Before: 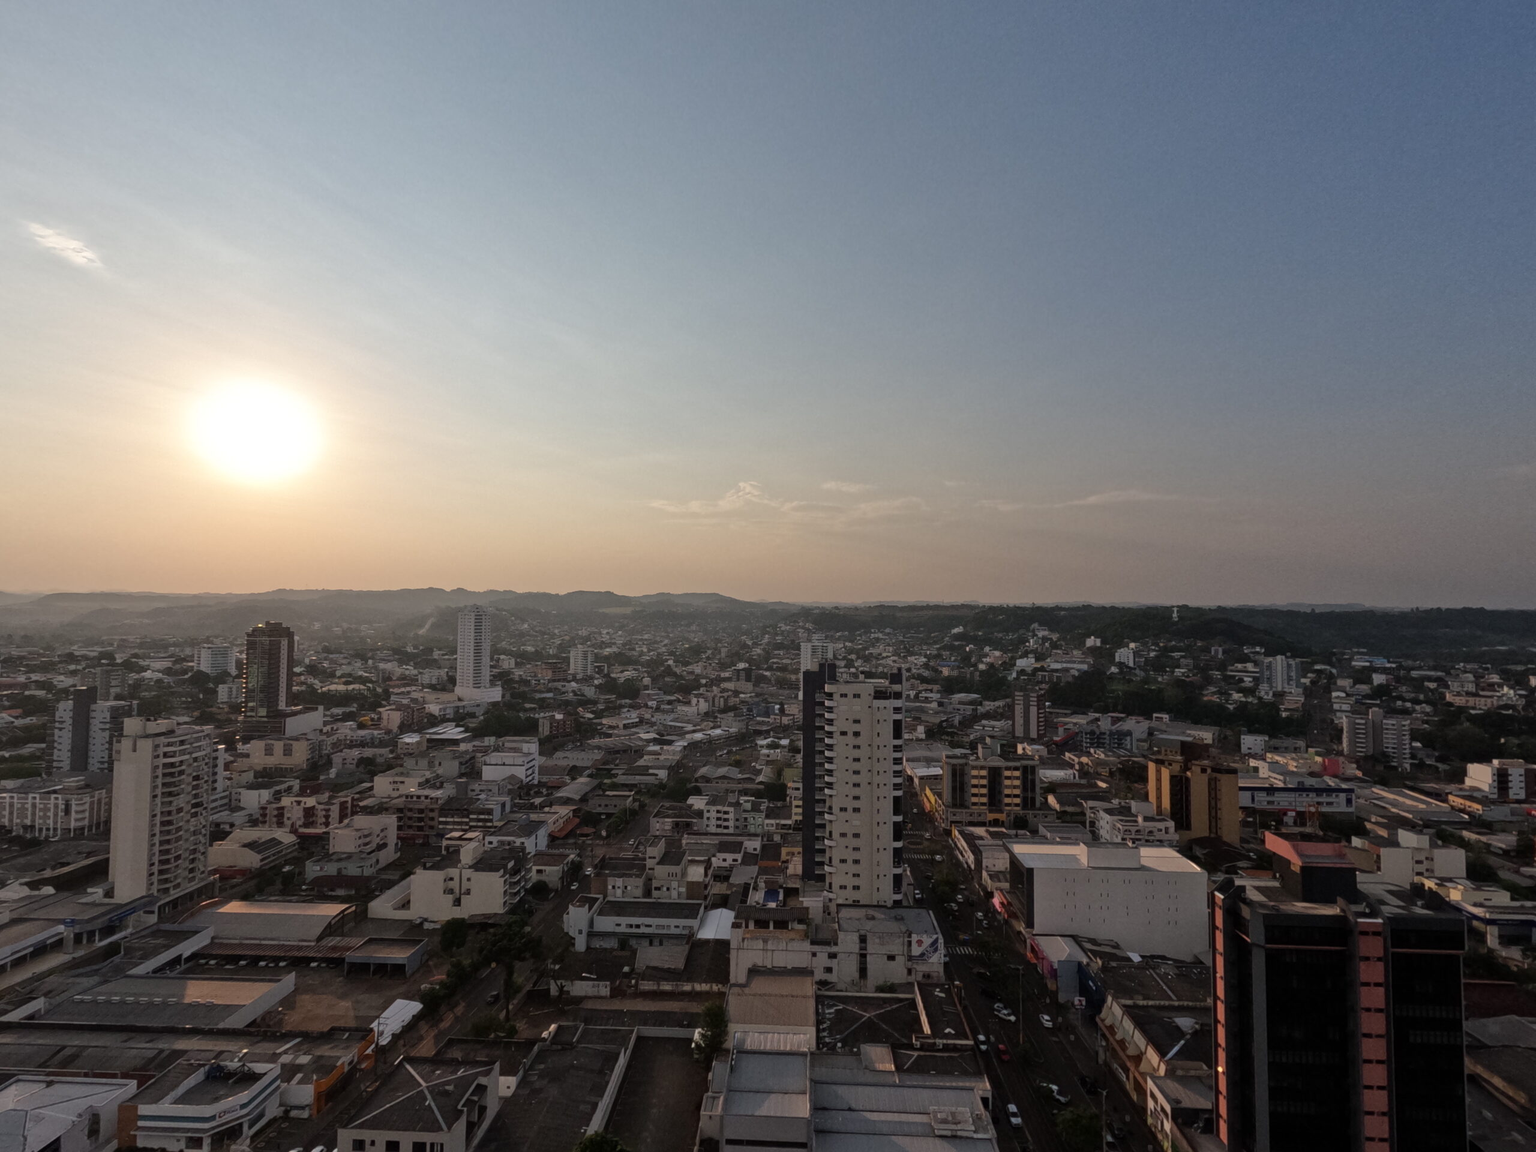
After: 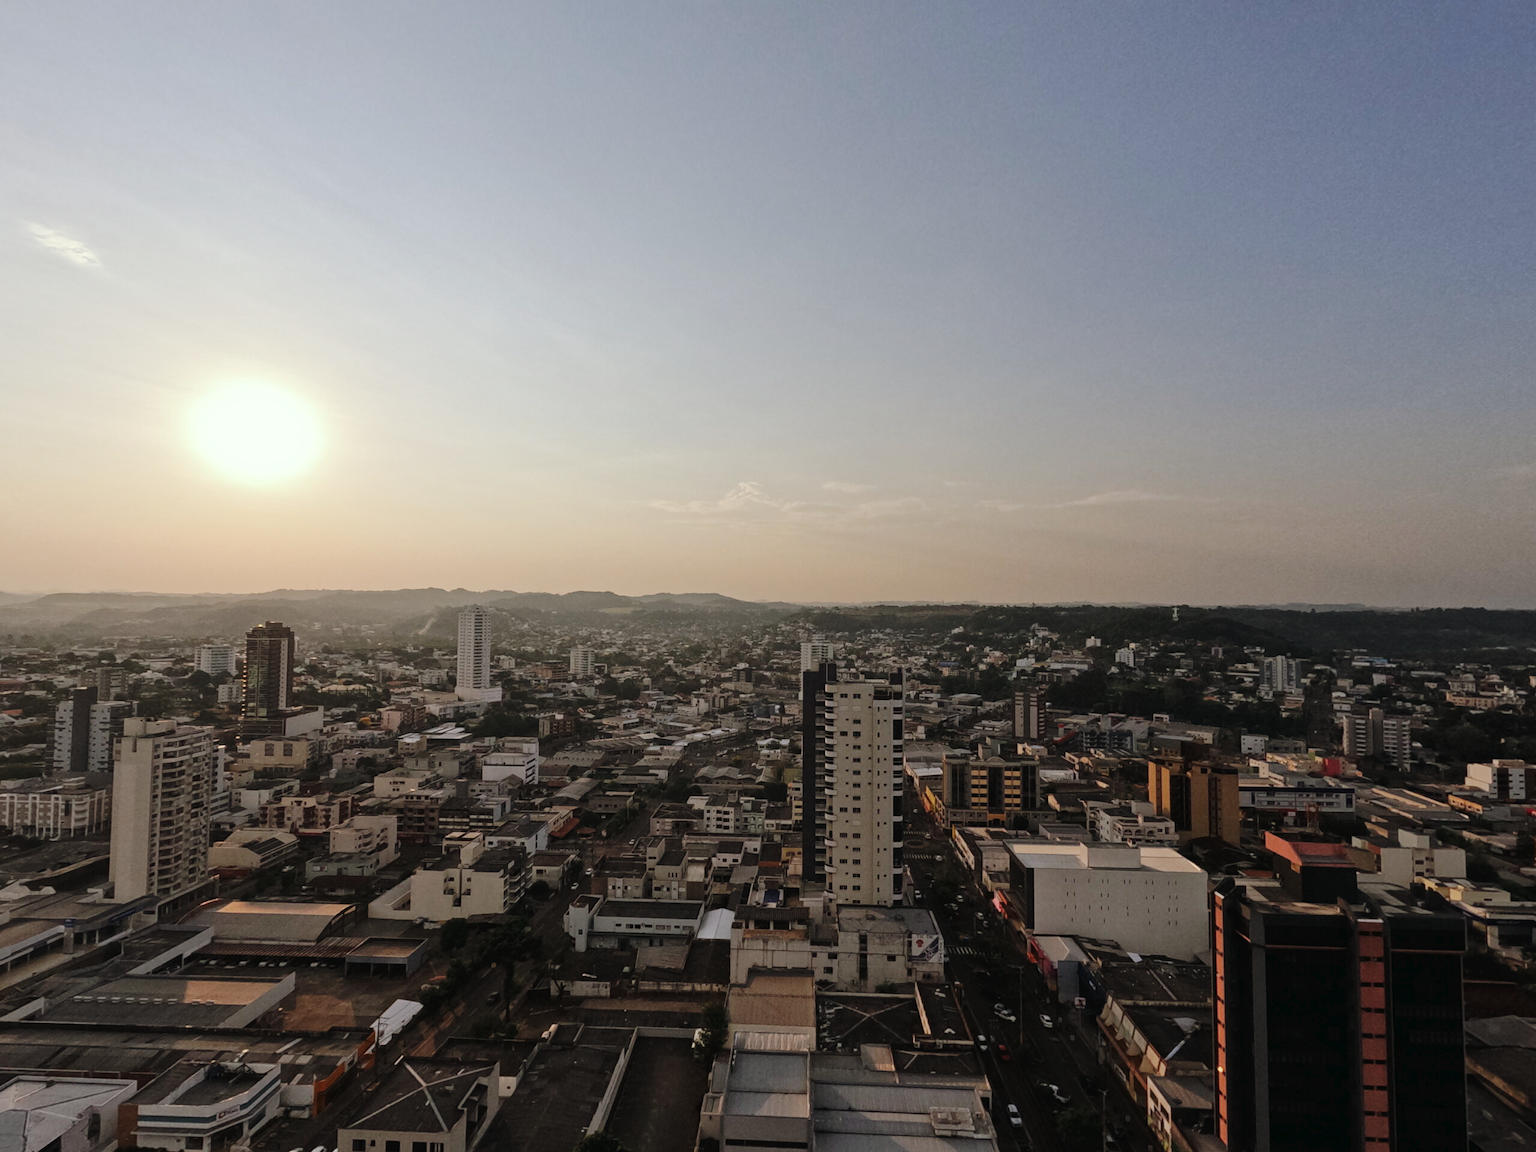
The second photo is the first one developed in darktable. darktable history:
tone curve: curves: ch0 [(0, 0) (0.003, 0.02) (0.011, 0.023) (0.025, 0.028) (0.044, 0.045) (0.069, 0.063) (0.1, 0.09) (0.136, 0.122) (0.177, 0.166) (0.224, 0.223) (0.277, 0.297) (0.335, 0.384) (0.399, 0.461) (0.468, 0.549) (0.543, 0.632) (0.623, 0.705) (0.709, 0.772) (0.801, 0.844) (0.898, 0.91) (1, 1)], preserve colors none
color look up table: target L [93.54, 89.55, 88.99, 88.02, 73.59, 65.52, 66, 64.76, 55.34, 44.62, 28.21, 23.25, 3.373, 200.99, 85.73, 77.24, 73.12, 61.08, 59.39, 57.73, 53.04, 48.91, 41.16, 34.12, 33.16, 27.56, 95.52, 80.85, 77.95, 67.95, 70.39, 55.39, 56.82, 66.47, 55.19, 47.19, 43.57, 37.62, 40.29, 35.19, 15.11, 5.233, 91.09, 83.19, 77.98, 63.92, 60.7, 38.52, 34.37], target a [-24.35, -17.43, -50.6, -57.41, -46.65, -25.04, -69.8, -33.05, -39.13, -41.42, -24.06, -23.47, -6.555, 0, 14.08, 10.65, 27.34, 0.707, 48.46, 65.26, 68.09, 26.01, 28.03, 22.99, 45.47, 40.22, 1.467, 16.98, 21.21, 50.93, 43.45, 11.45, 76.44, 62.08, 15.61, 17.26, 66.28, 42.1, 53.44, 38.76, 22.65, 17.42, -10.54, -46.72, -30.61, -11.65, -13.91, -2.59, -6.158], target b [25.73, 71.46, 64.66, 16.27, 6.501, 63.64, 61.47, 34.84, 9.251, 39.68, 29.33, 27.26, 3.081, -0.001, 7.734, 78.97, 52.26, 30.26, 17.03, 22.69, 54.24, 34.23, 41.72, 22.73, 12.41, 34.65, 0.555, -10.96, -26.1, -17.91, -41.11, -36.7, -21.41, -46.83, 0.588, -56.46, -0.403, -13.1, -40.03, -67.06, -34.23, -3.87, -4.908, -17.26, -30.83, -15.96, -46.09, -29.1, 1.324], num patches 49
